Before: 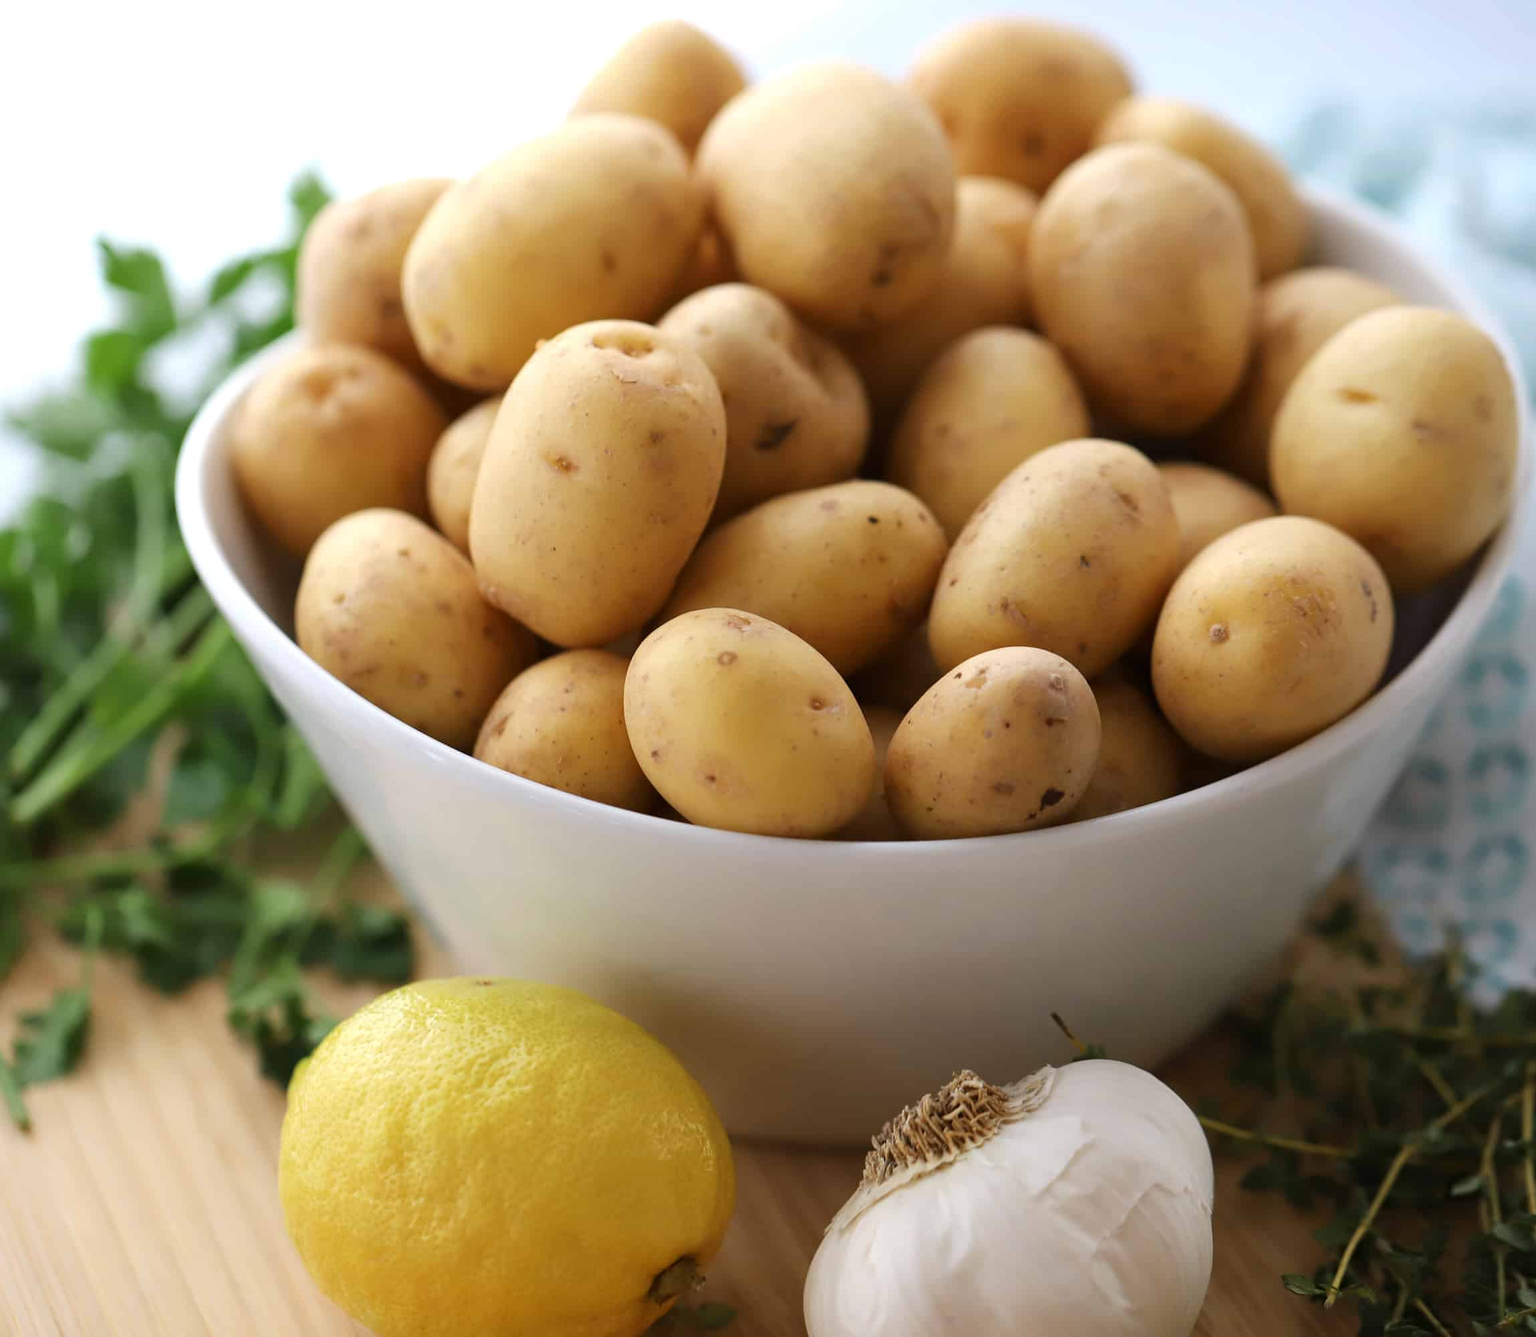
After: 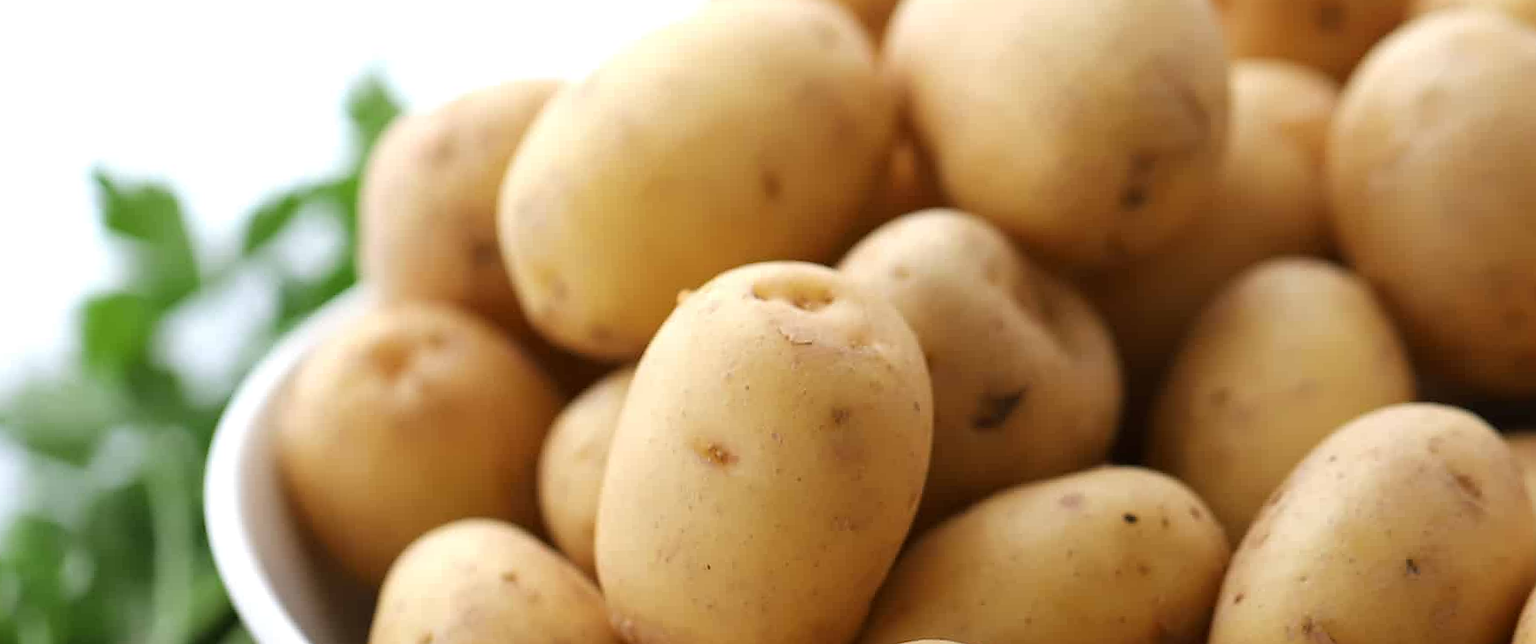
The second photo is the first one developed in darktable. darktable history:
crop: left 0.579%, top 7.627%, right 23.167%, bottom 54.275%
rotate and perspective: rotation -1.42°, crop left 0.016, crop right 0.984, crop top 0.035, crop bottom 0.965
sharpen: radius 0.969, amount 0.604
